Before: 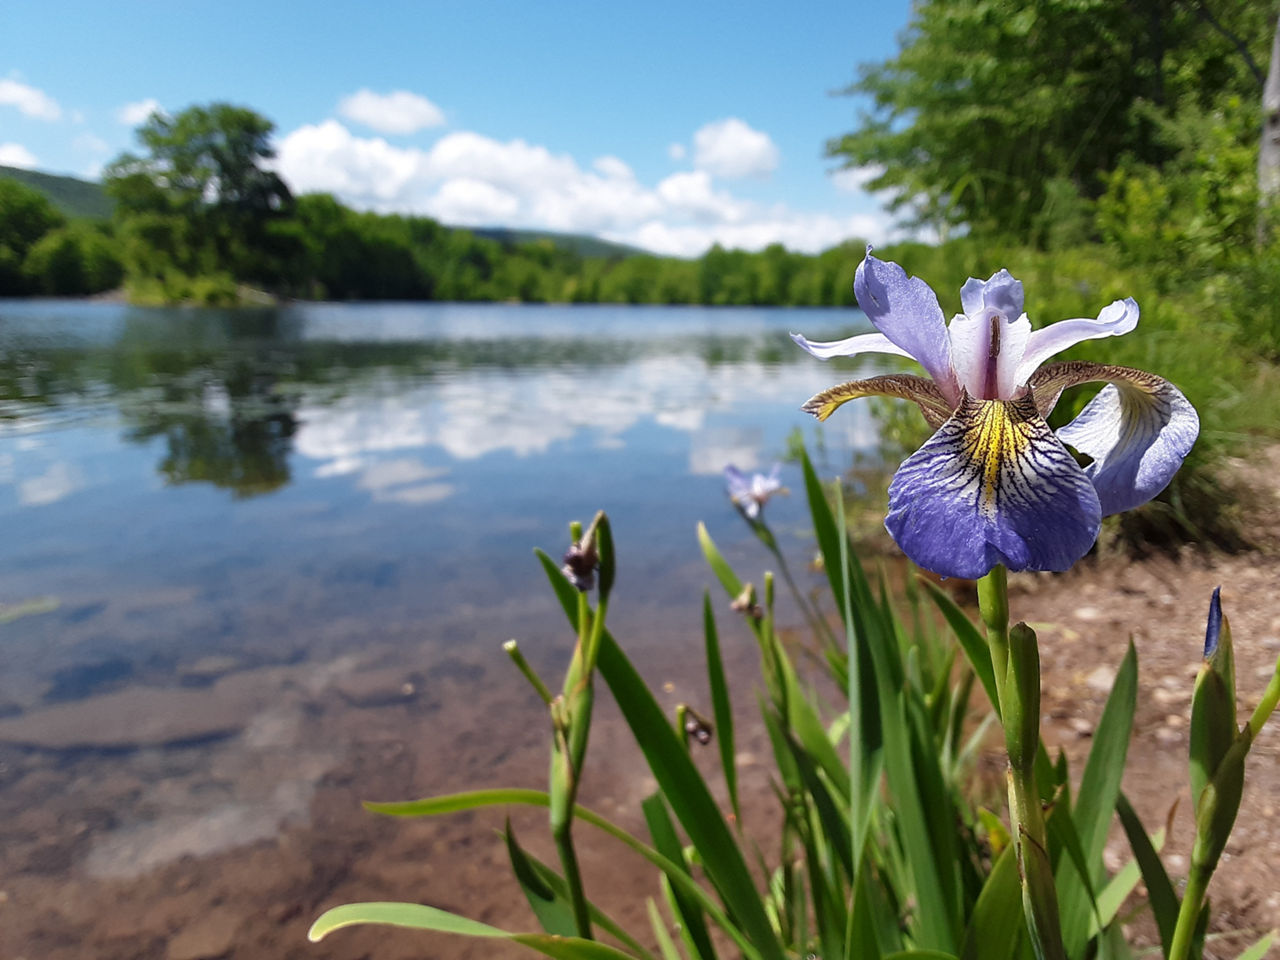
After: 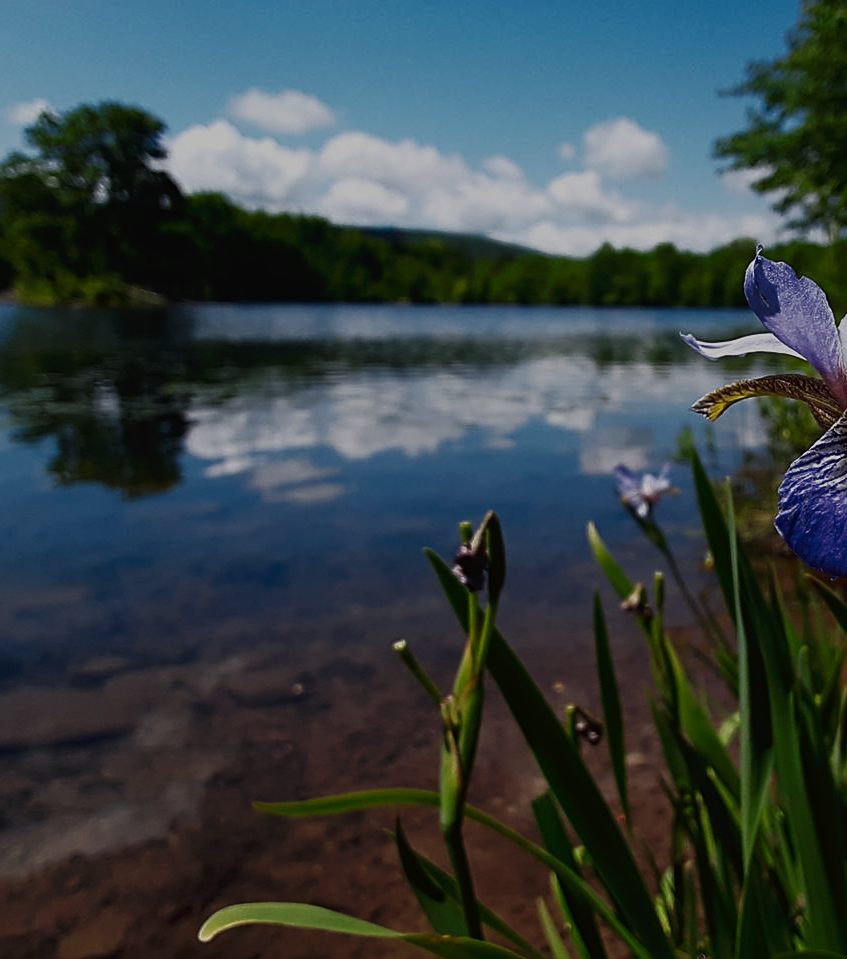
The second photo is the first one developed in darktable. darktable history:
sharpen: radius 2.778
crop and rotate: left 8.628%, right 25.138%
contrast brightness saturation: contrast 0.031, brightness -0.032
tone equalizer: -8 EV -1.98 EV, -7 EV -2 EV, -6 EV -1.99 EV, -5 EV -1.99 EV, -4 EV -1.98 EV, -3 EV -2 EV, -2 EV -1.99 EV, -1 EV -1.6 EV, +0 EV -1.98 EV, edges refinement/feathering 500, mask exposure compensation -1.57 EV, preserve details no
tone curve: curves: ch0 [(0, 0) (0.003, 0.016) (0.011, 0.019) (0.025, 0.023) (0.044, 0.029) (0.069, 0.042) (0.1, 0.068) (0.136, 0.101) (0.177, 0.143) (0.224, 0.21) (0.277, 0.289) (0.335, 0.379) (0.399, 0.476) (0.468, 0.569) (0.543, 0.654) (0.623, 0.75) (0.709, 0.822) (0.801, 0.893) (0.898, 0.946) (1, 1)], preserve colors none
